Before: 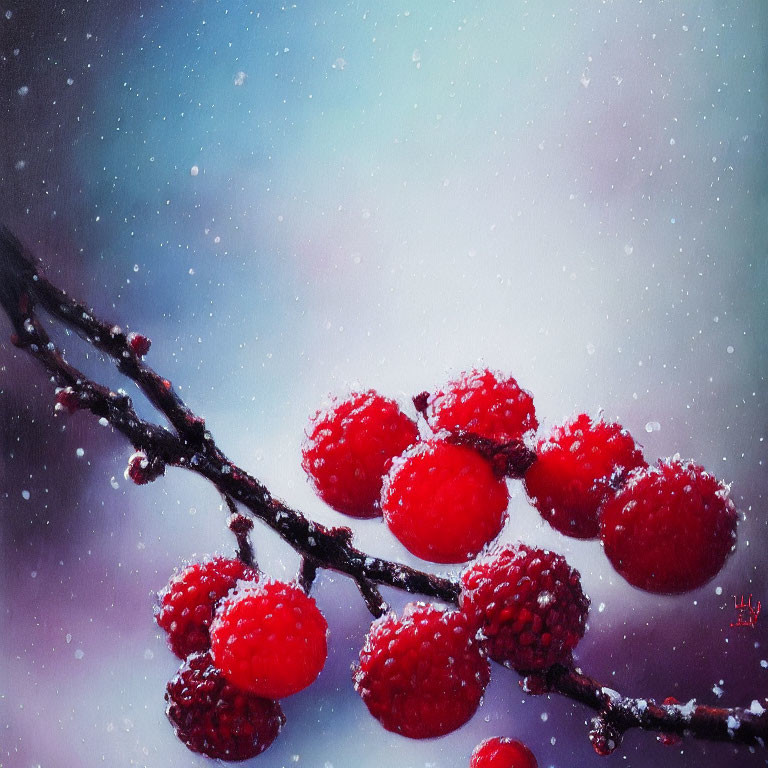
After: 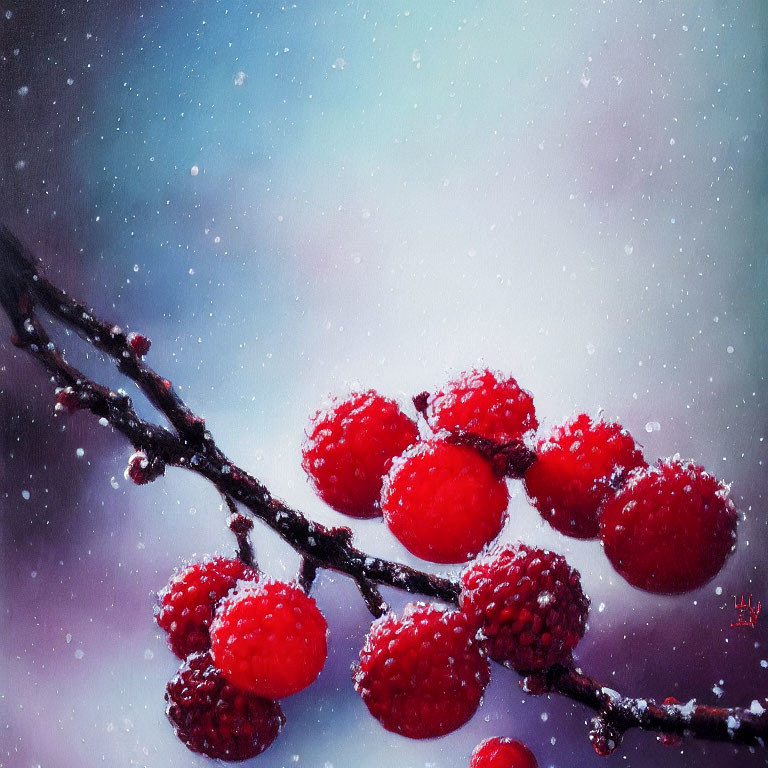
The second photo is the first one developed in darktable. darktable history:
local contrast: highlights 105%, shadows 100%, detail 119%, midtone range 0.2
sharpen: radius 2.878, amount 0.869, threshold 47.267
